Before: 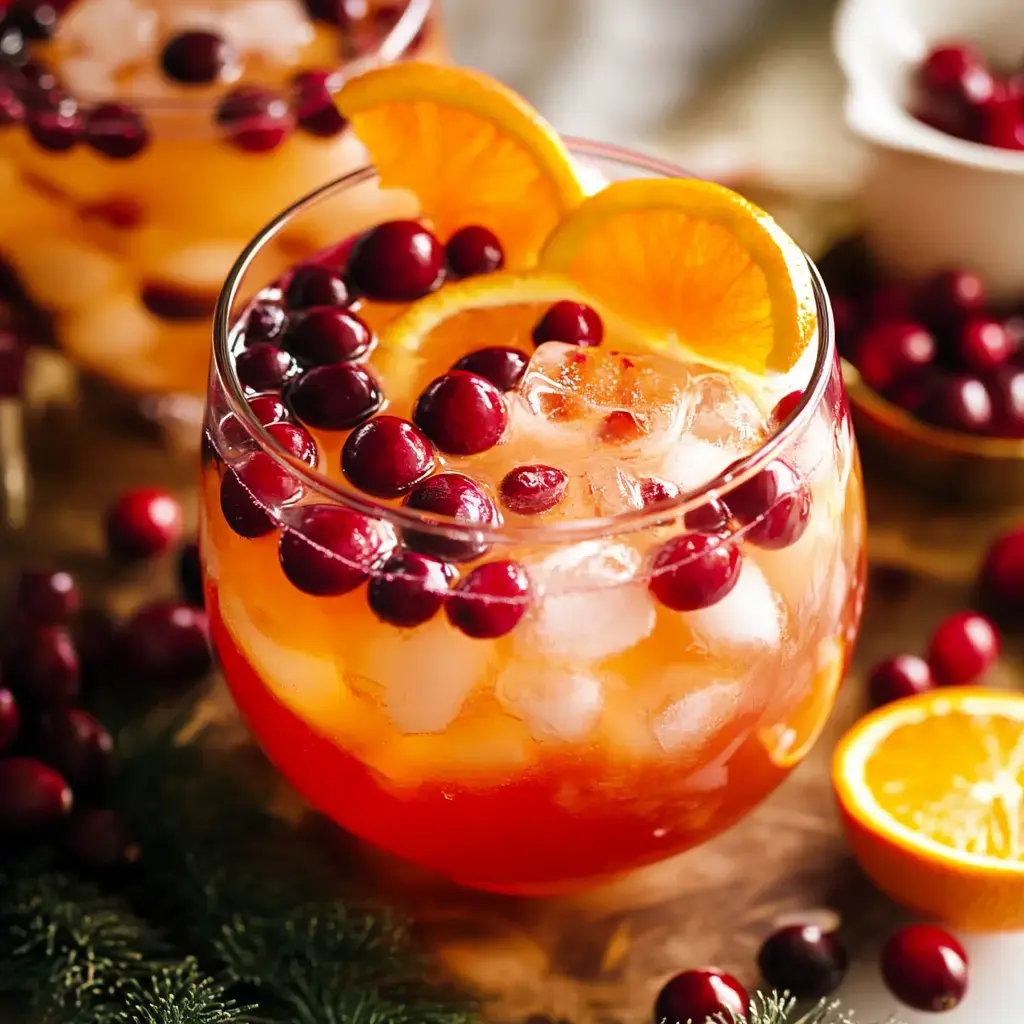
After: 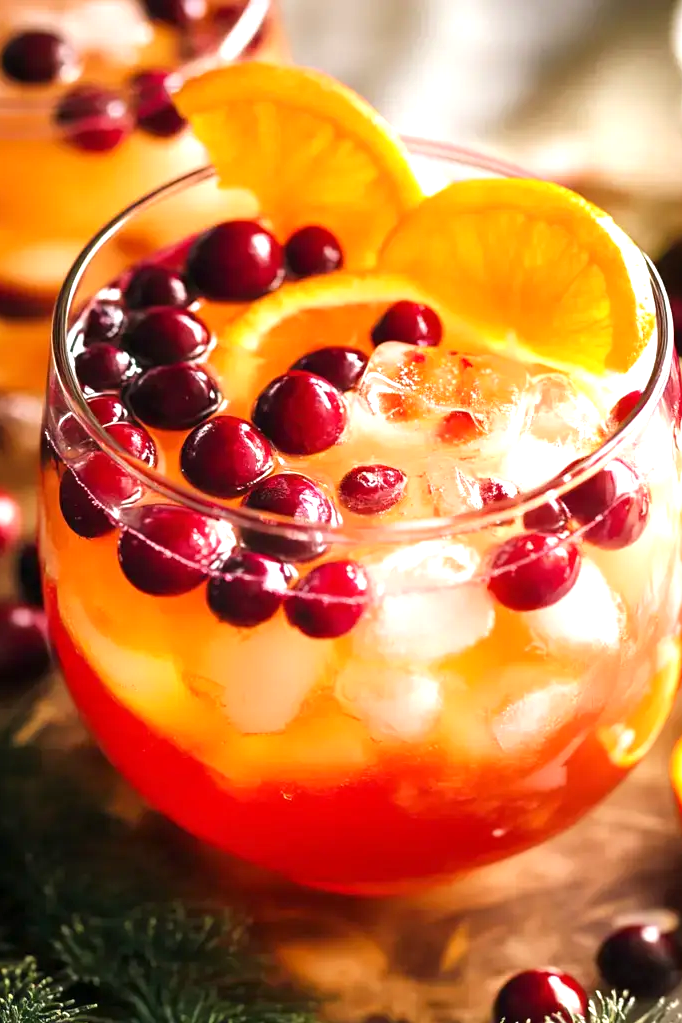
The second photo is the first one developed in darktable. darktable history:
exposure: exposure 0.6 EV, compensate highlight preservation false
crop and rotate: left 15.754%, right 17.579%
